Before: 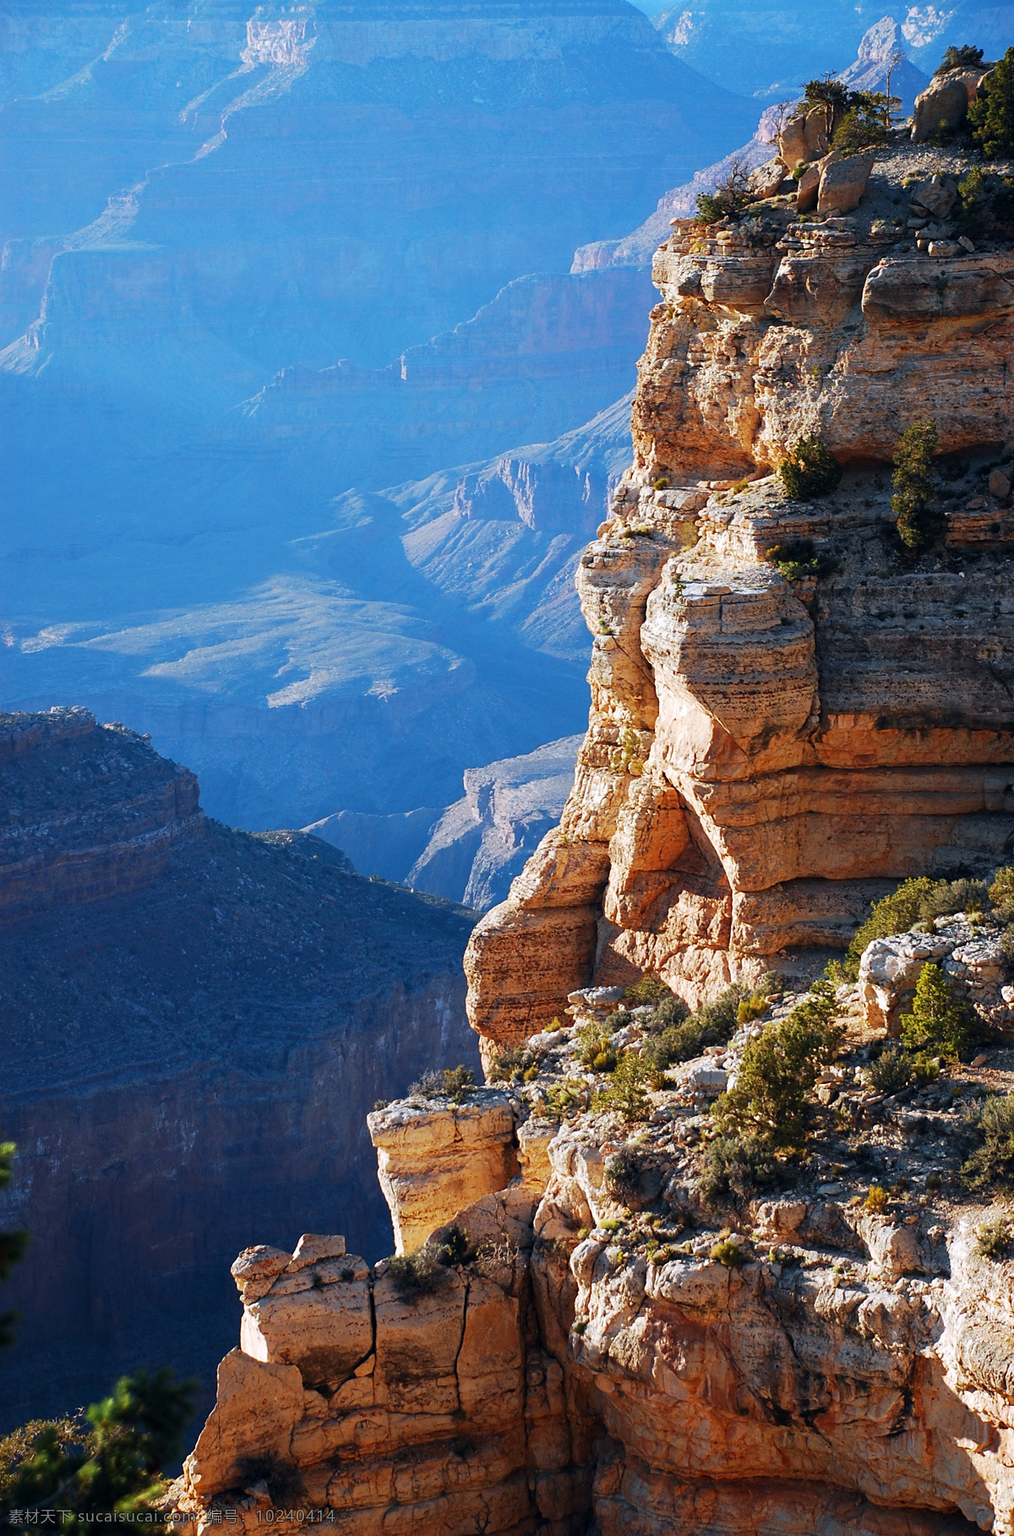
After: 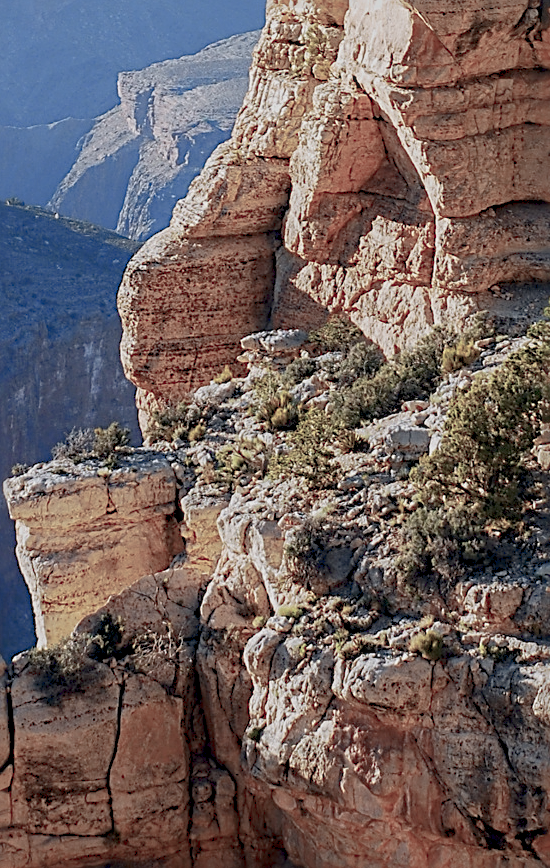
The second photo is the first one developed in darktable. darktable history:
crop: left 35.917%, top 46.149%, right 18.229%, bottom 6.079%
color balance rgb: global offset › luminance -0.301%, global offset › hue 260.62°, linear chroma grading › global chroma 19.541%, perceptual saturation grading › global saturation -28.779%, perceptual saturation grading › highlights -20.241%, perceptual saturation grading › mid-tones -23.398%, perceptual saturation grading › shadows -24.356%, contrast -29.803%
sharpen: radius 2.809, amount 0.715
local contrast: on, module defaults
